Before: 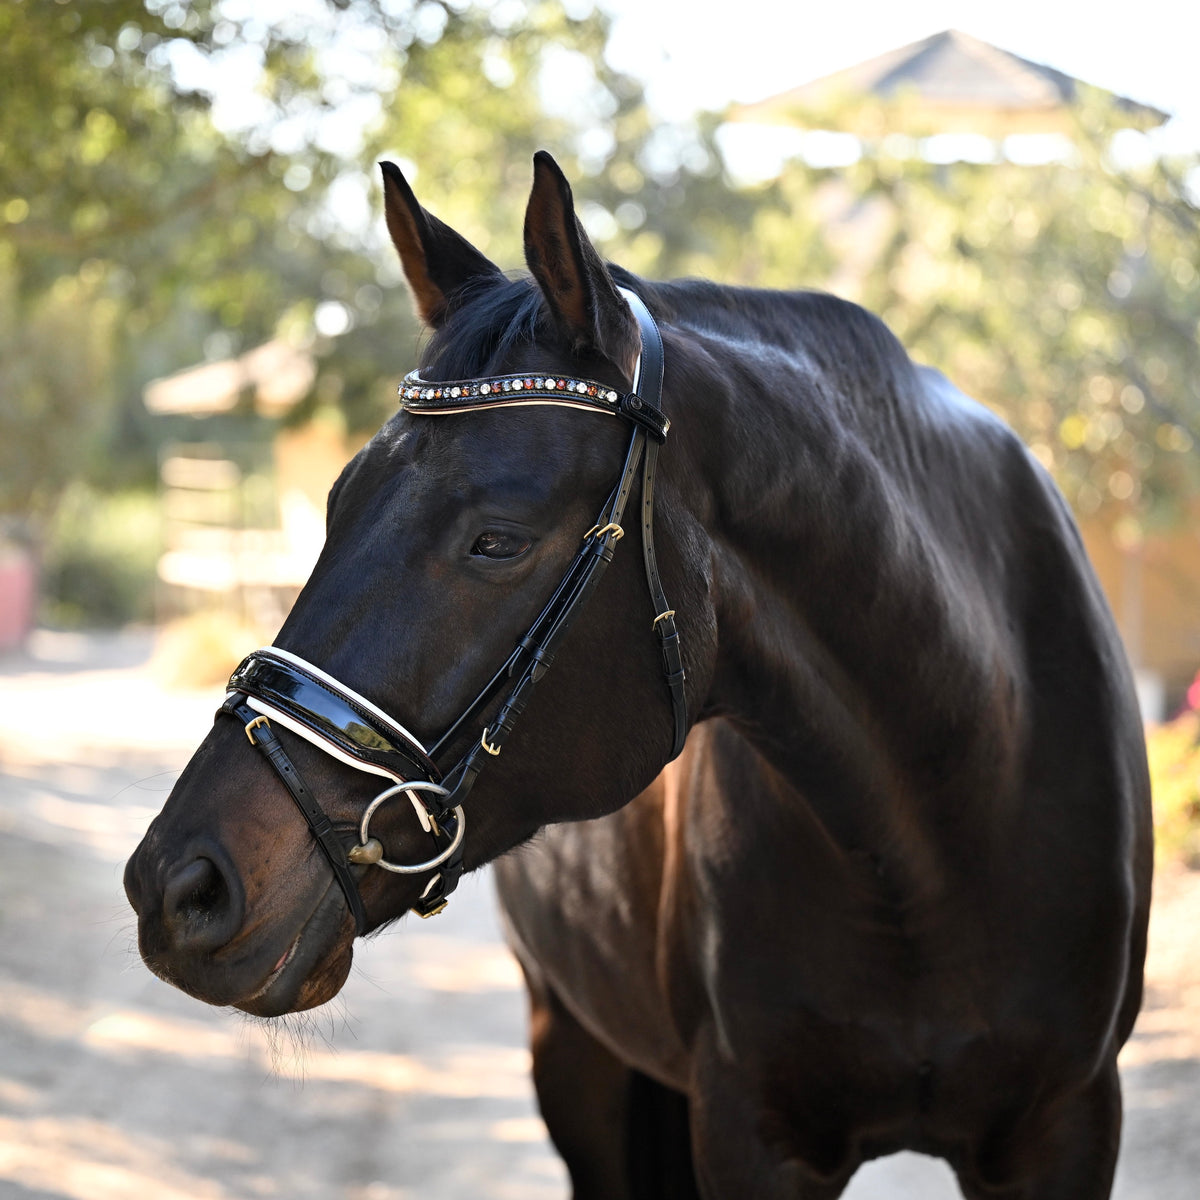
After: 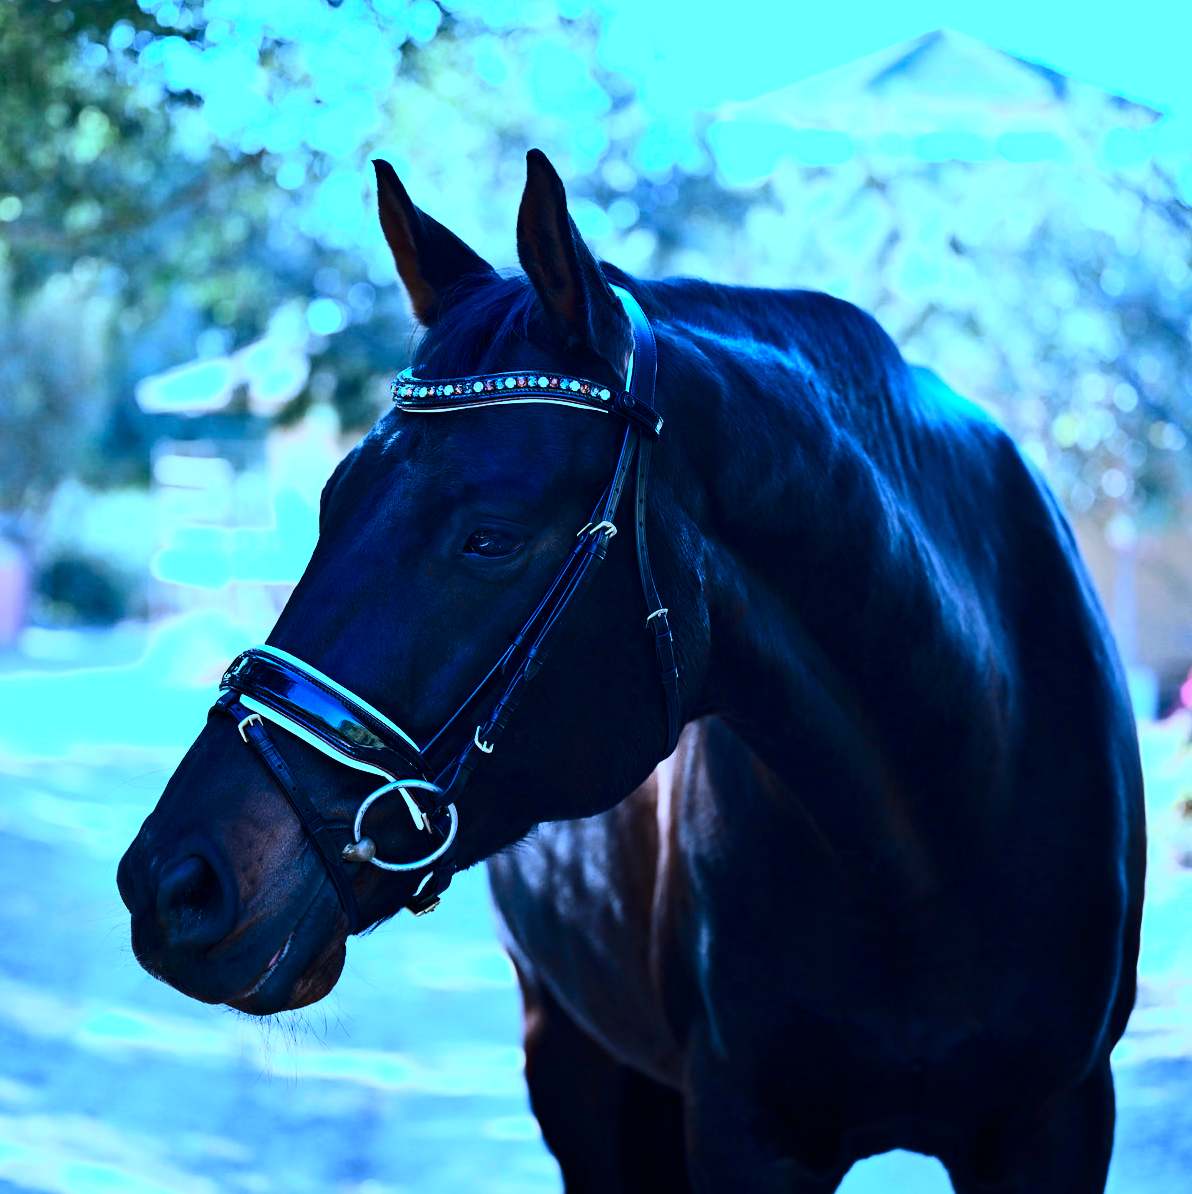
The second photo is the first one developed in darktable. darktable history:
crop and rotate: left 0.614%, top 0.179%, bottom 0.309%
color calibration: illuminant as shot in camera, x 0.462, y 0.419, temperature 2651.64 K
contrast brightness saturation: contrast 0.32, brightness -0.08, saturation 0.17
